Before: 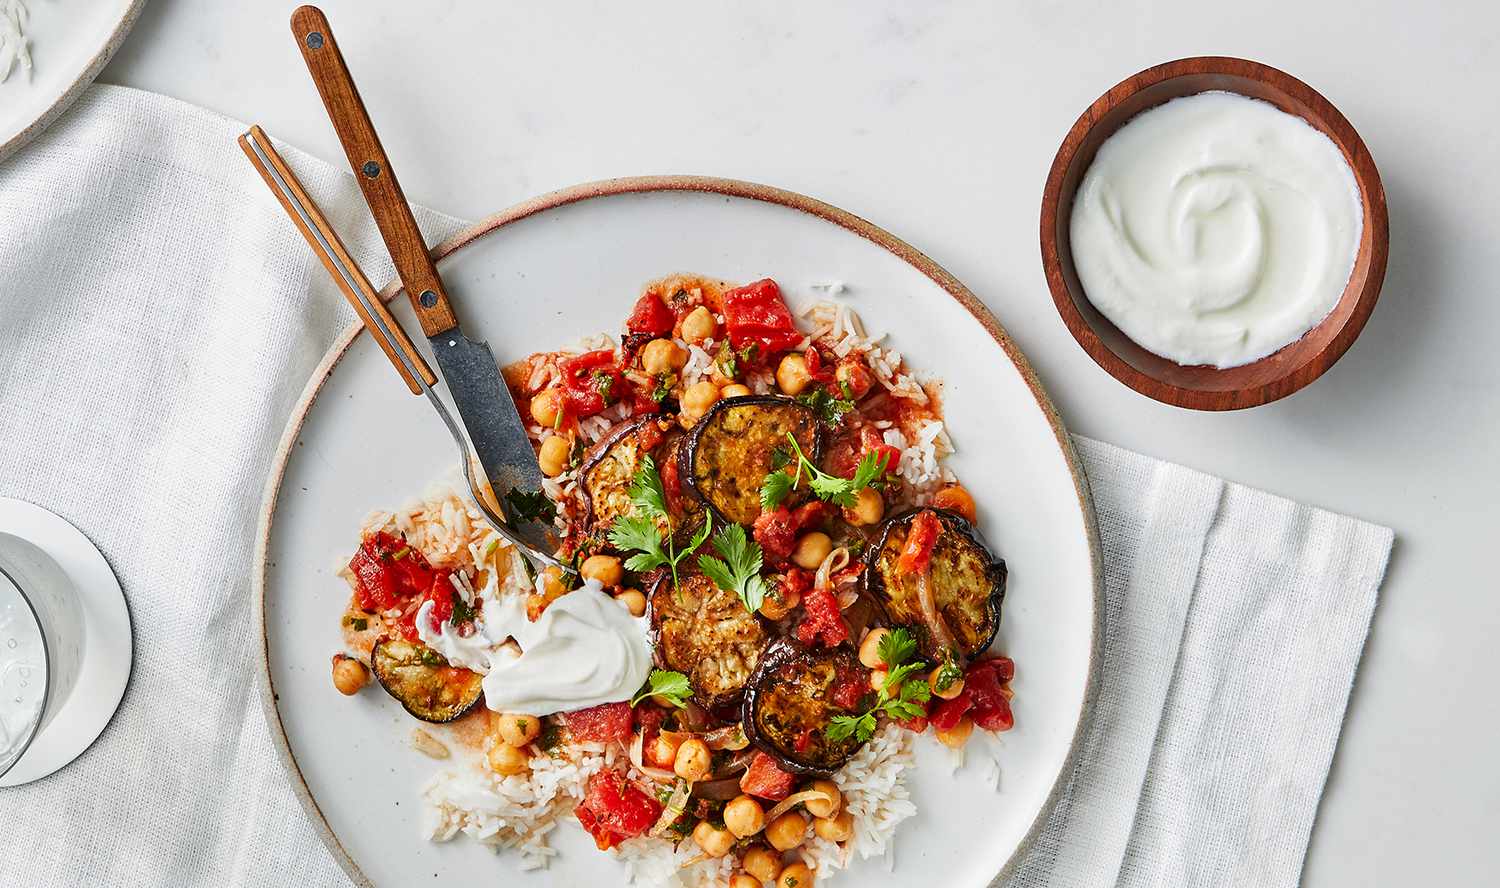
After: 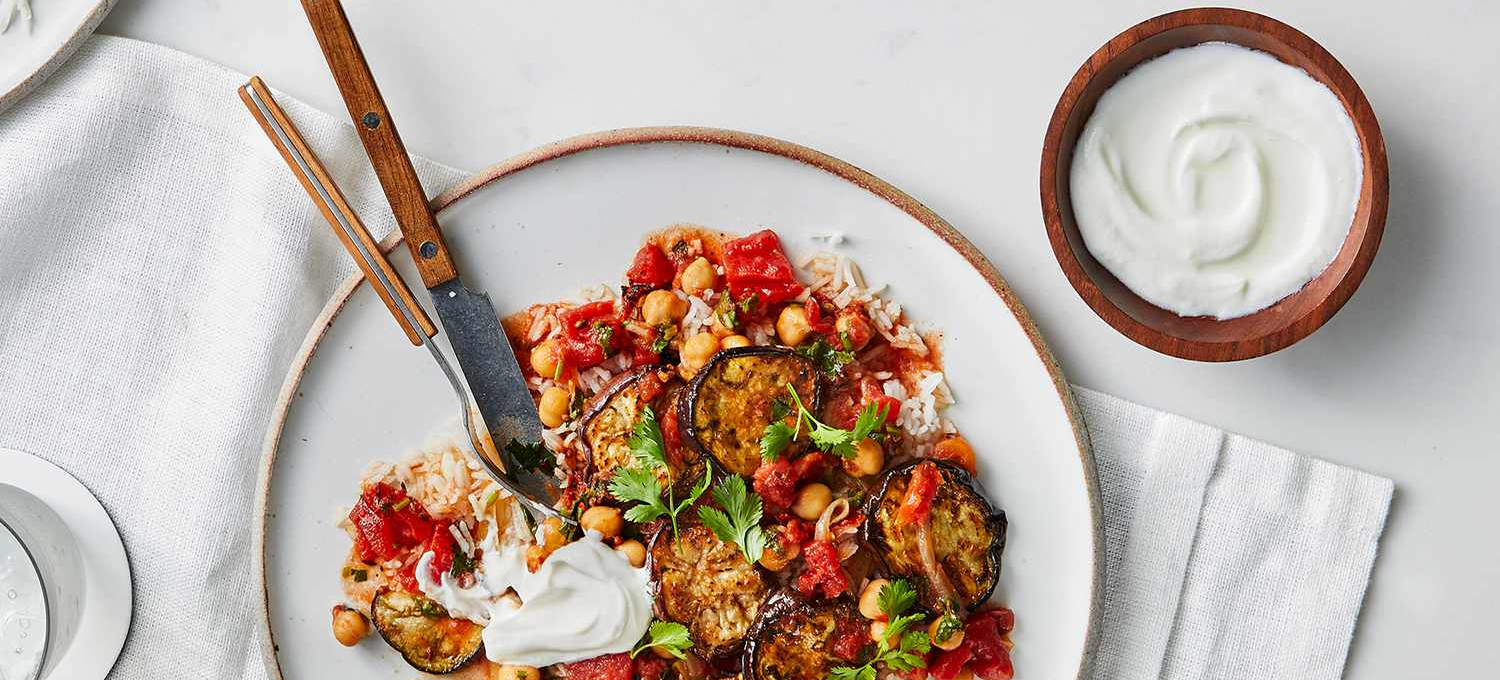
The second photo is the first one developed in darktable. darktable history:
crop: top 5.597%, bottom 17.781%
